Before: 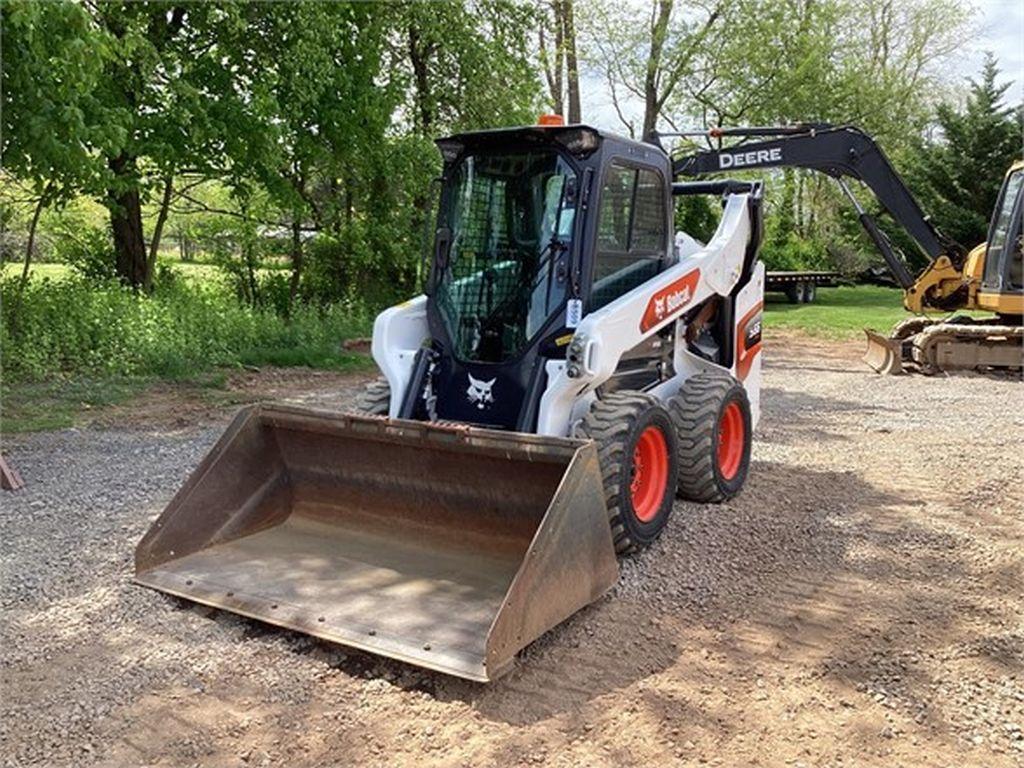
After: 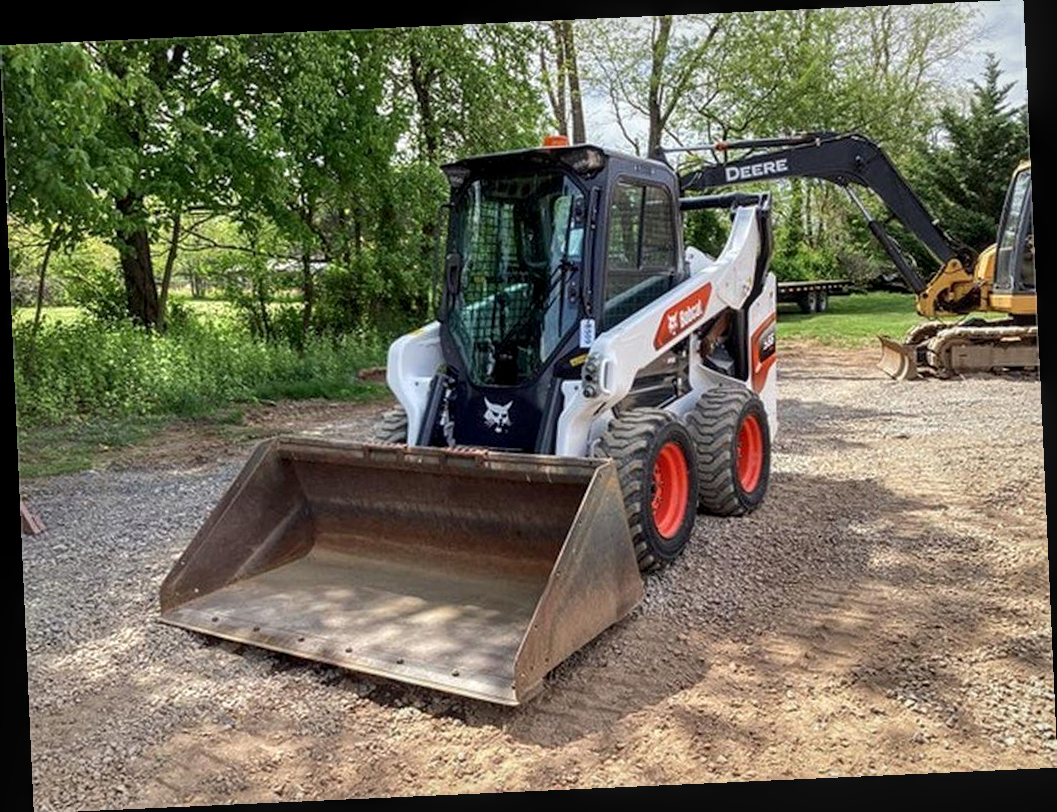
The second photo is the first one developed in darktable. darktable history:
rotate and perspective: rotation -2.56°, automatic cropping off
local contrast: on, module defaults
